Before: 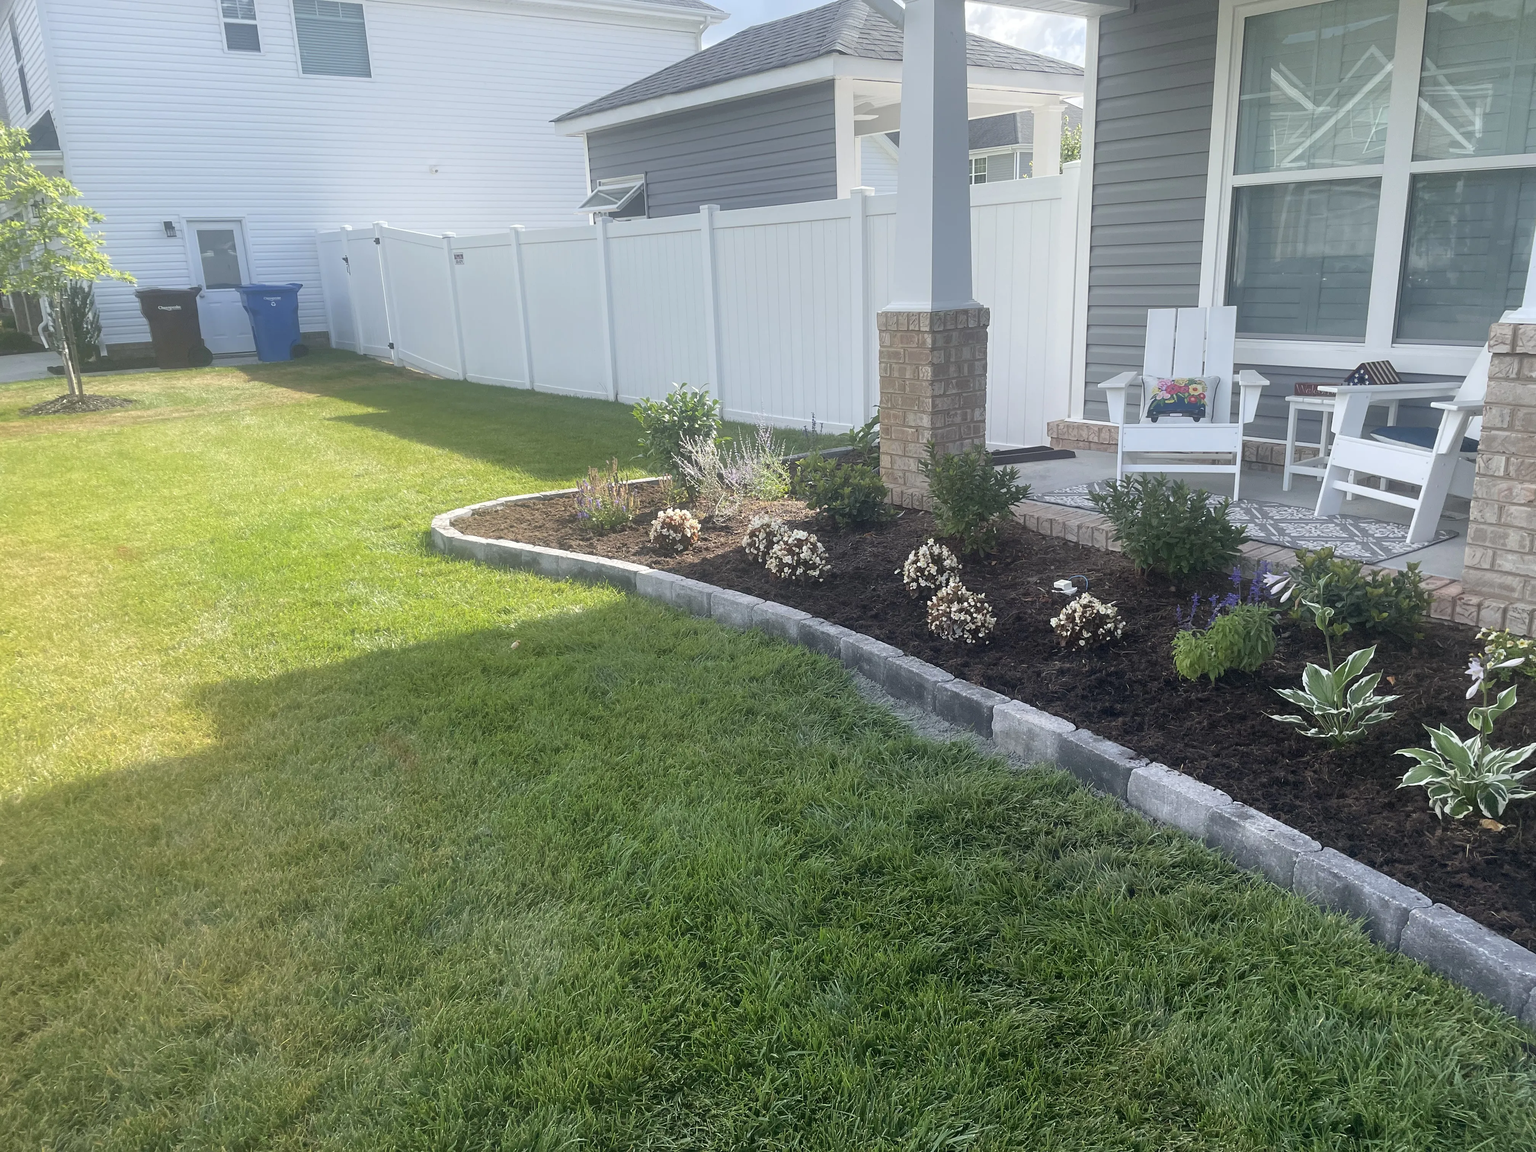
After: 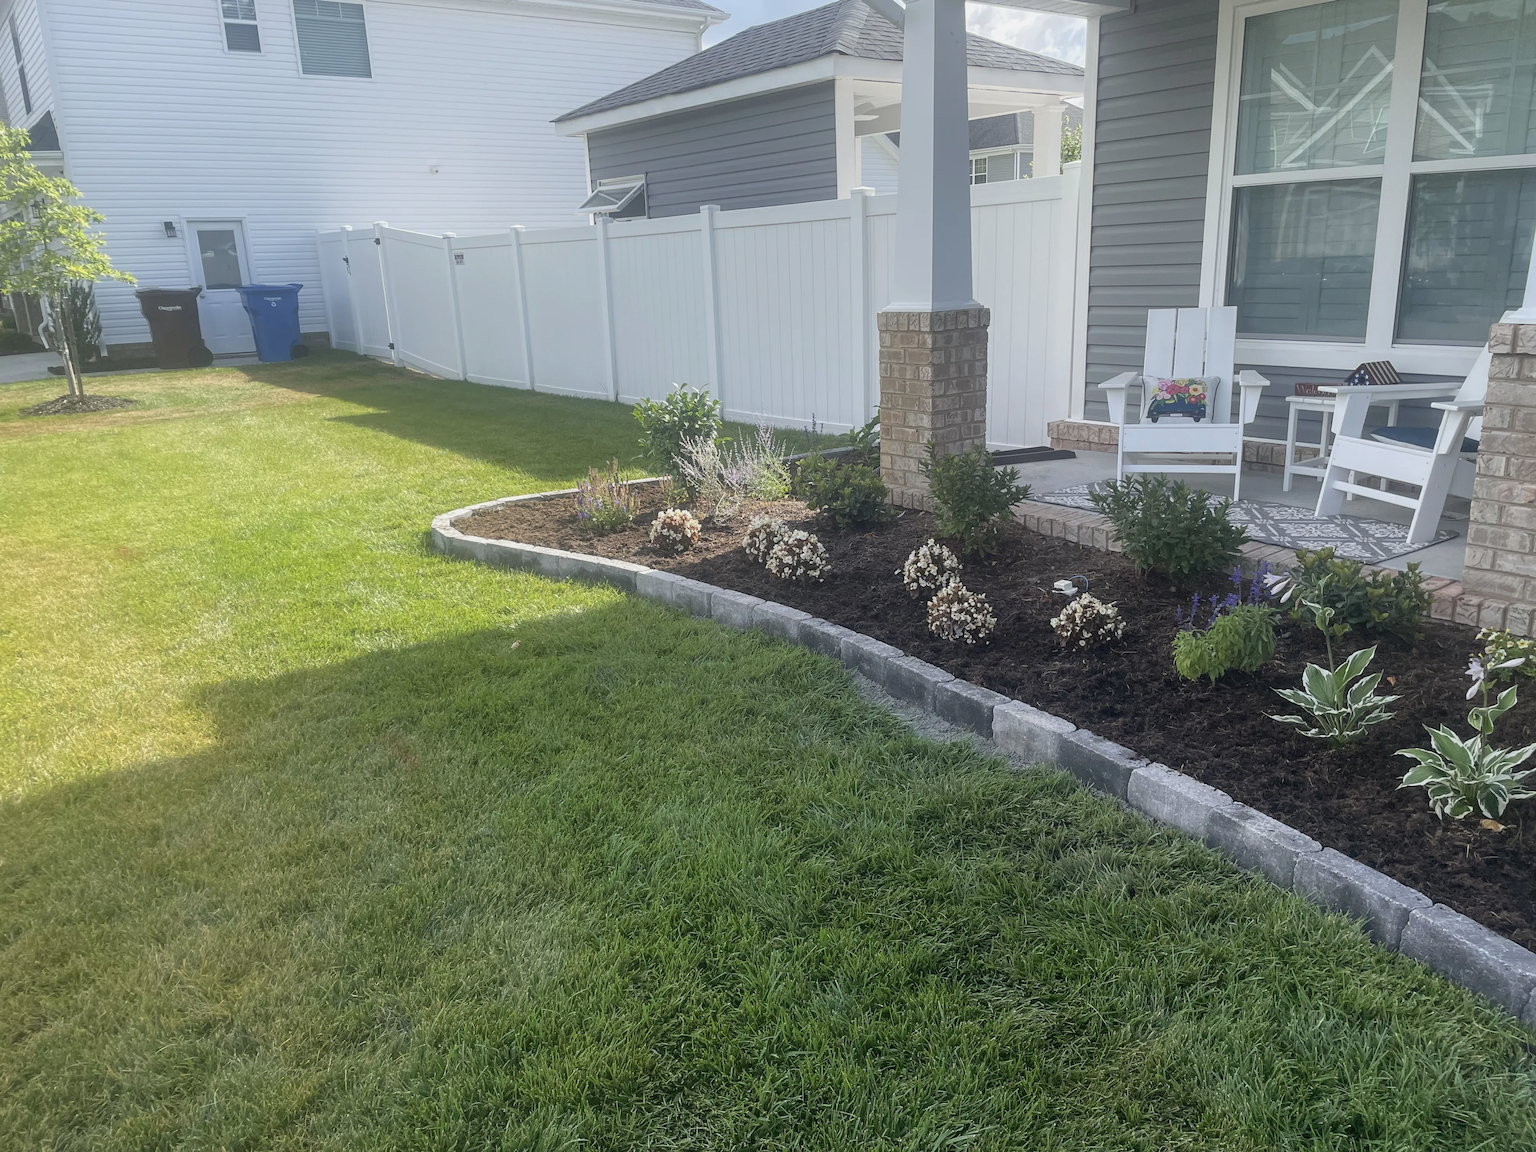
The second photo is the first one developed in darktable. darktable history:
exposure: exposure -0.182 EV, compensate highlight preservation false
local contrast: detail 109%
